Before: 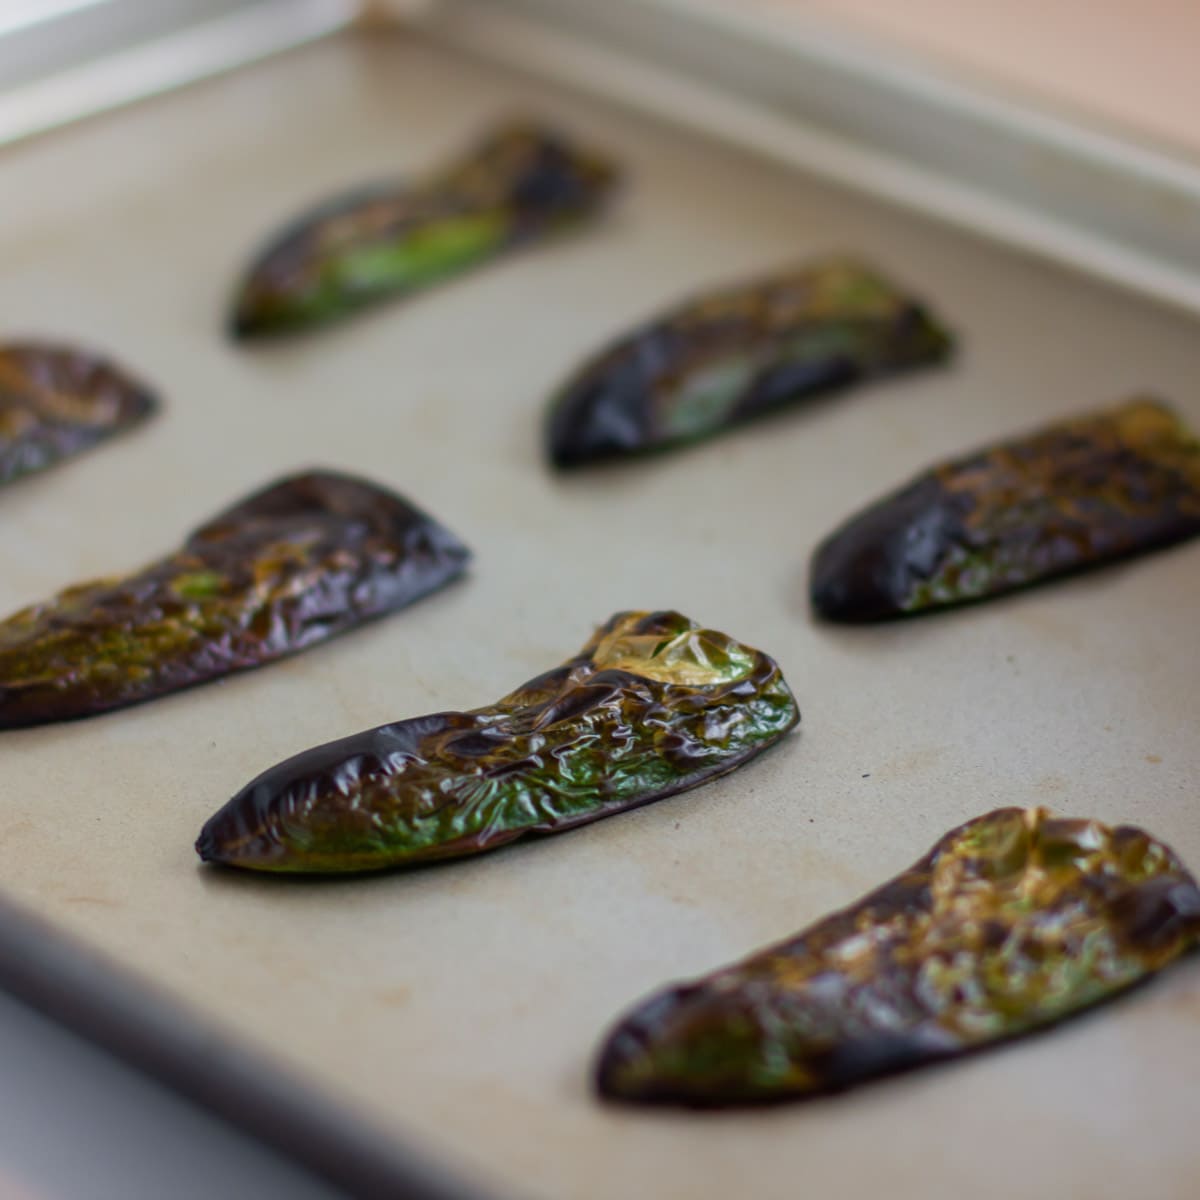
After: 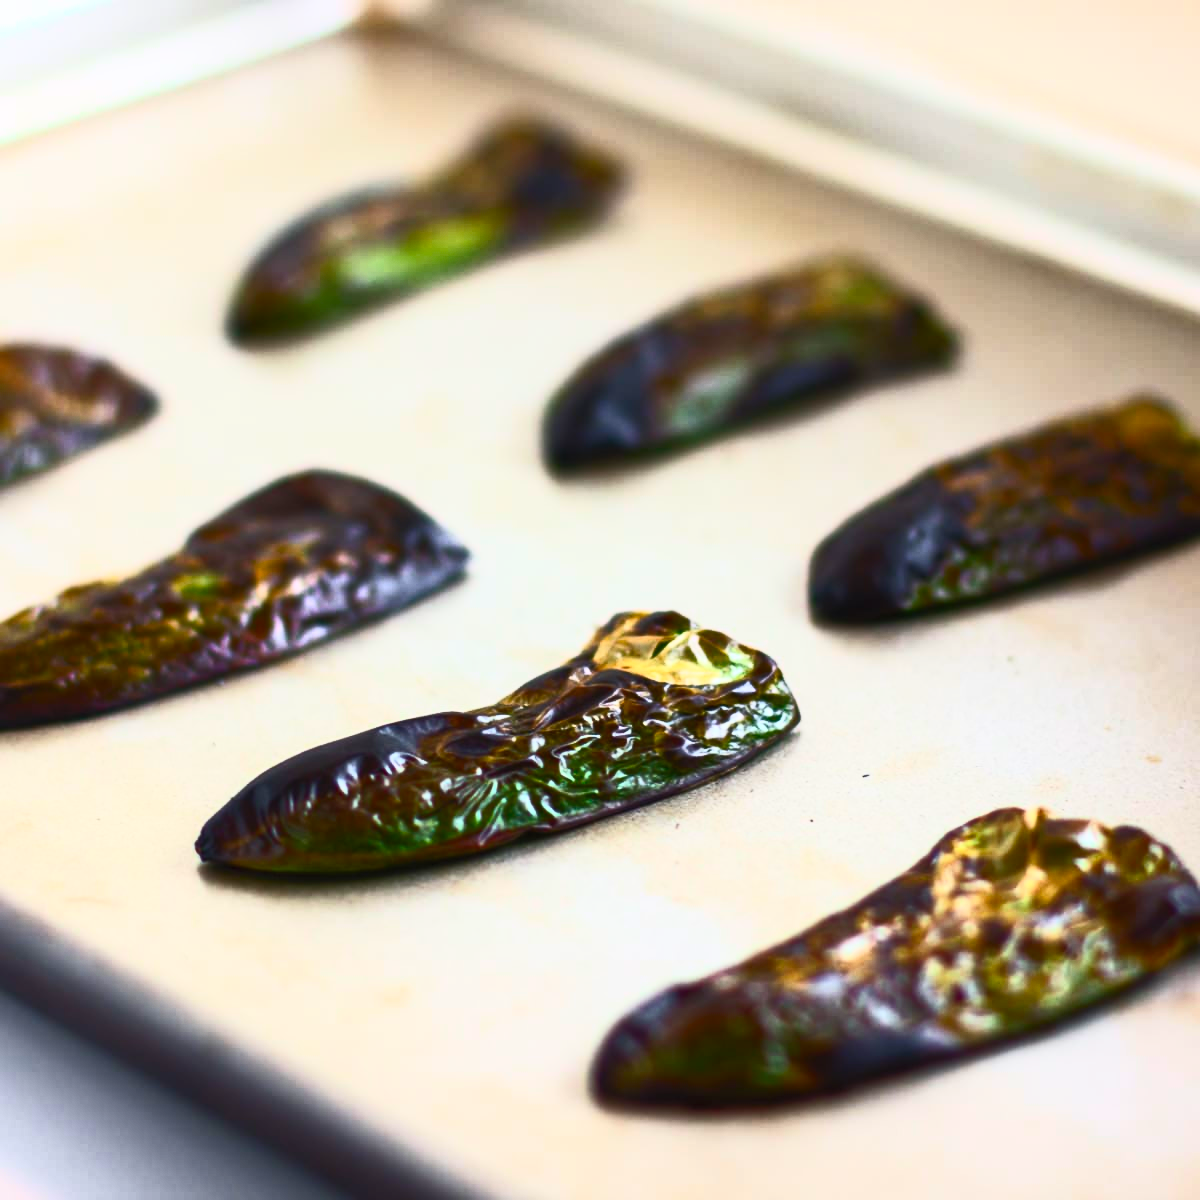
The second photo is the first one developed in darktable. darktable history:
contrast brightness saturation: contrast 0.847, brightness 0.584, saturation 0.579
